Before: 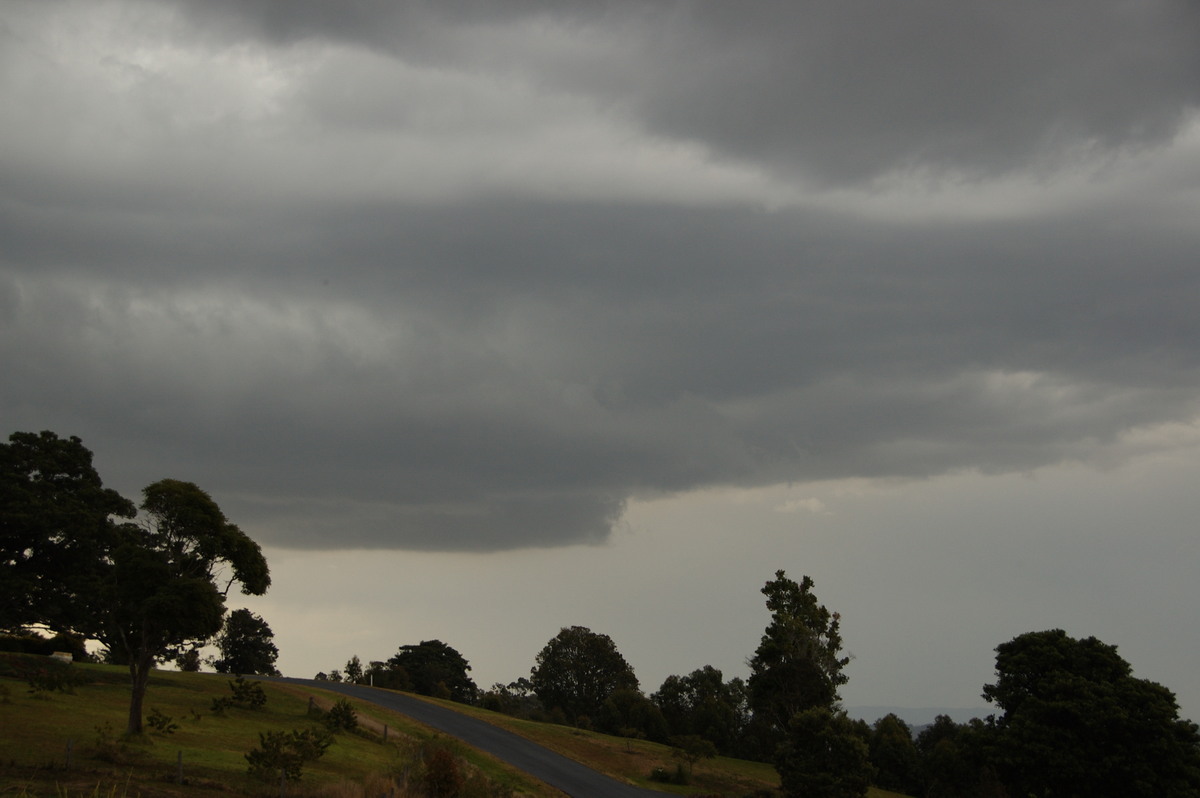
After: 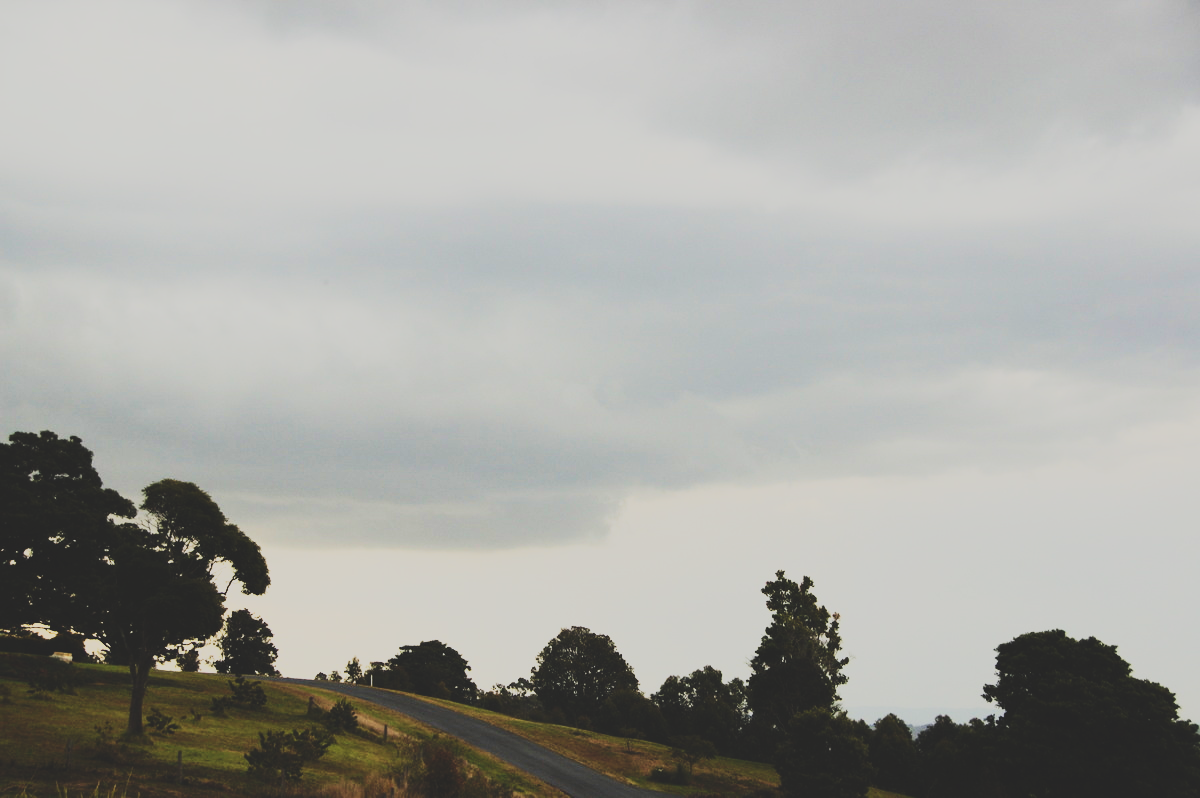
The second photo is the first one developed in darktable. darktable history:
base curve: curves: ch0 [(0, 0) (0.007, 0.004) (0.027, 0.03) (0.046, 0.07) (0.207, 0.54) (0.442, 0.872) (0.673, 0.972) (1, 1)]
tone curve: curves: ch0 [(0, 0.148) (0.191, 0.225) (0.712, 0.695) (0.864, 0.797) (1, 0.839)], preserve colors none
velvia: on, module defaults
exposure: black level correction 0, exposure 0.7 EV, compensate highlight preservation false
